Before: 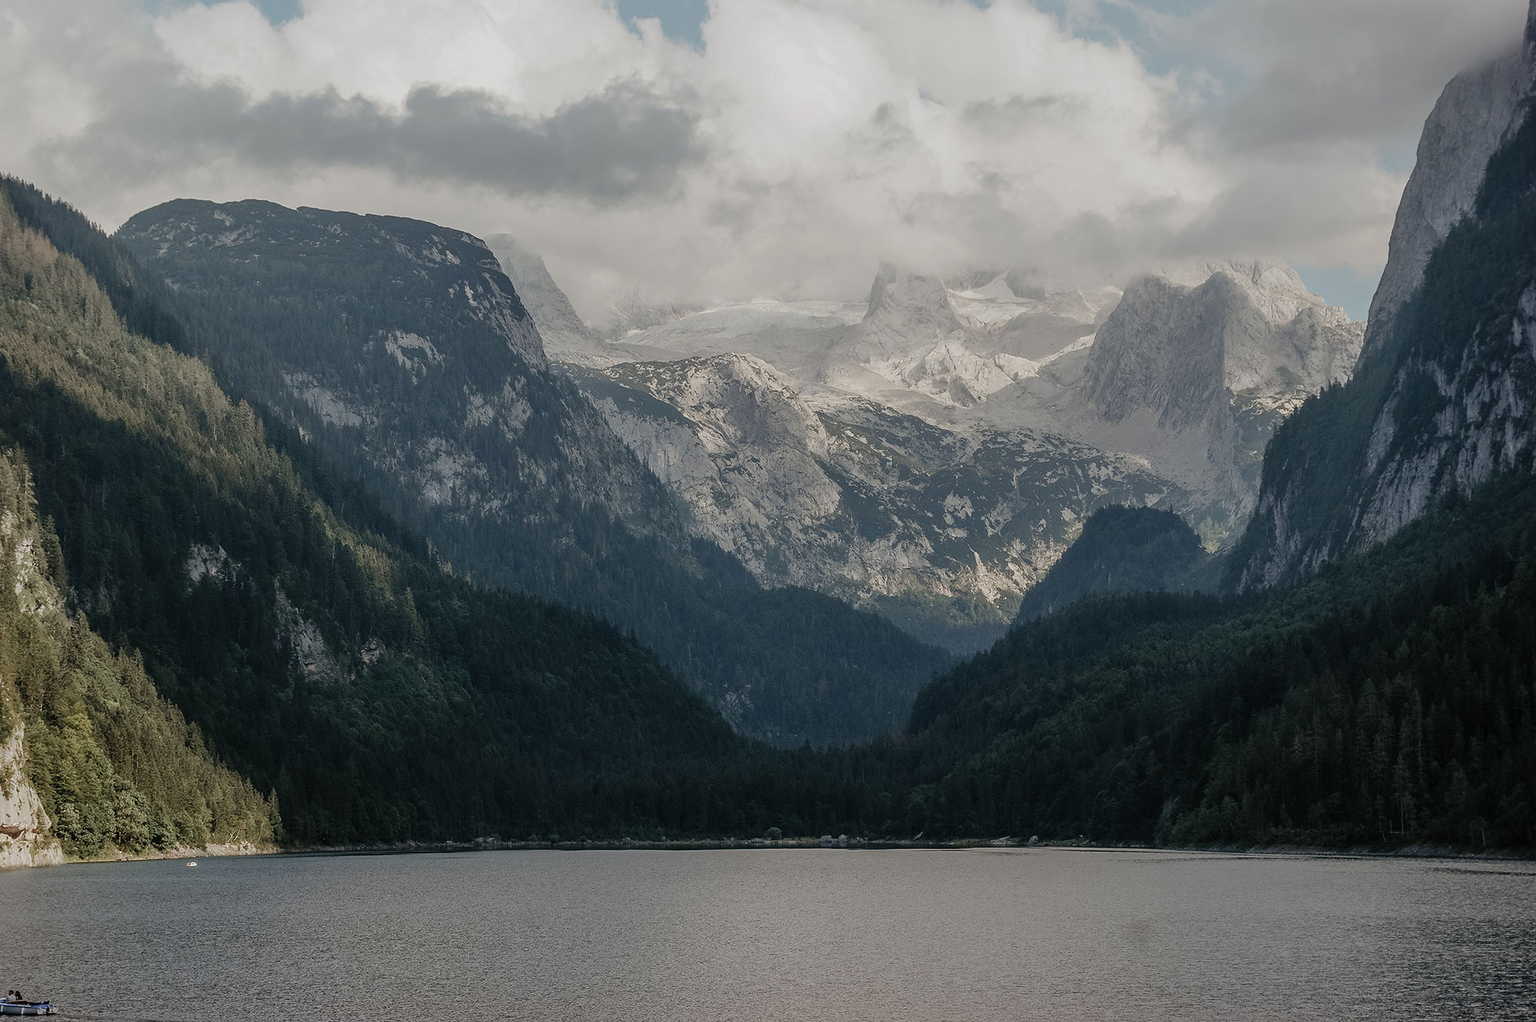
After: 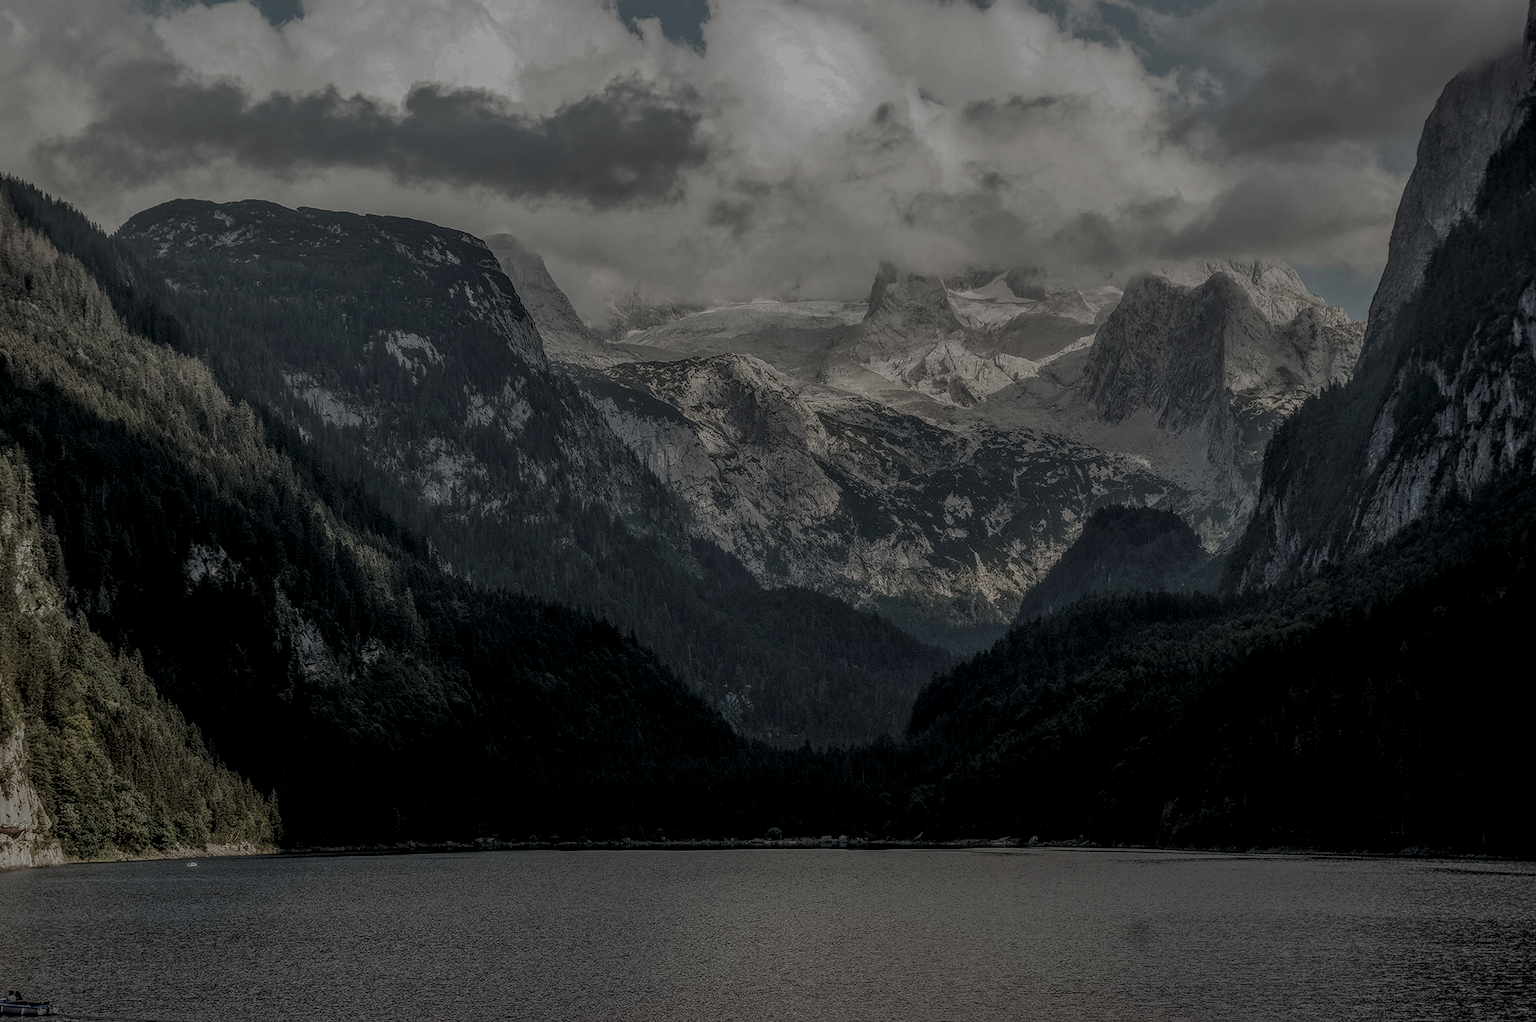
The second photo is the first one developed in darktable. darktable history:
local contrast: highlights 20%, shadows 30%, detail 200%, midtone range 0.2
tone equalizer: -8 EV 0.25 EV, -7 EV 0.417 EV, -6 EV 0.417 EV, -5 EV 0.25 EV, -3 EV -0.25 EV, -2 EV -0.417 EV, -1 EV -0.417 EV, +0 EV -0.25 EV, edges refinement/feathering 500, mask exposure compensation -1.57 EV, preserve details guided filter
levels: levels [0, 0.618, 1]
